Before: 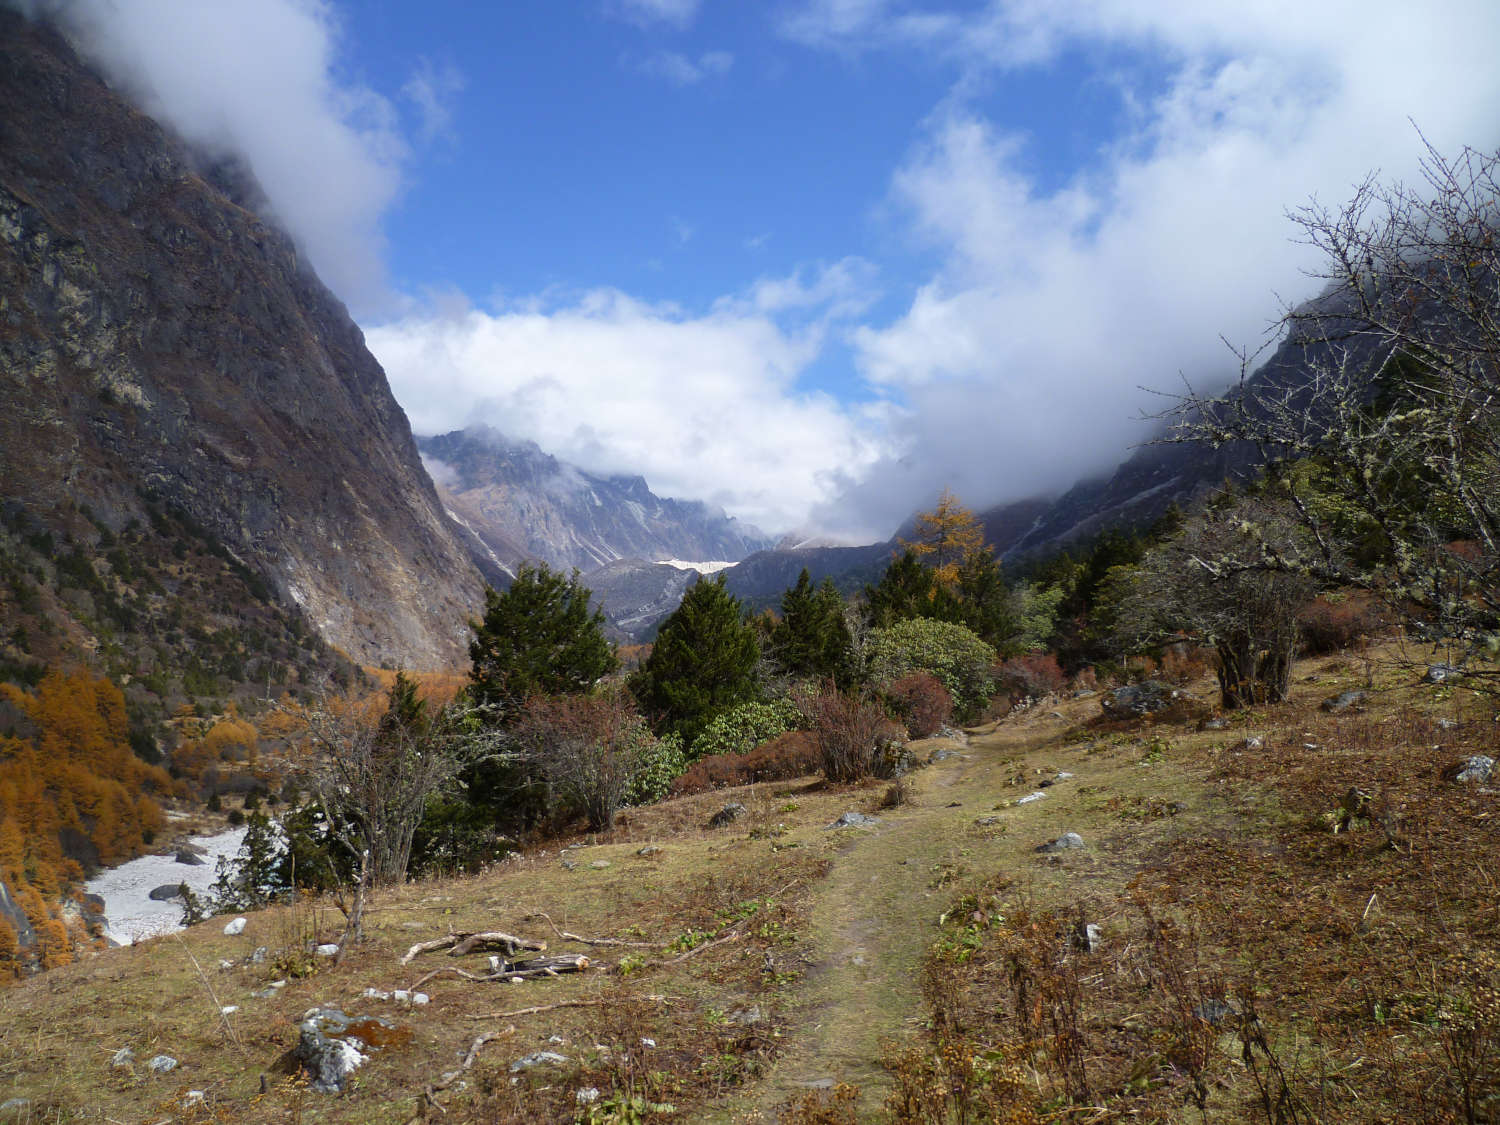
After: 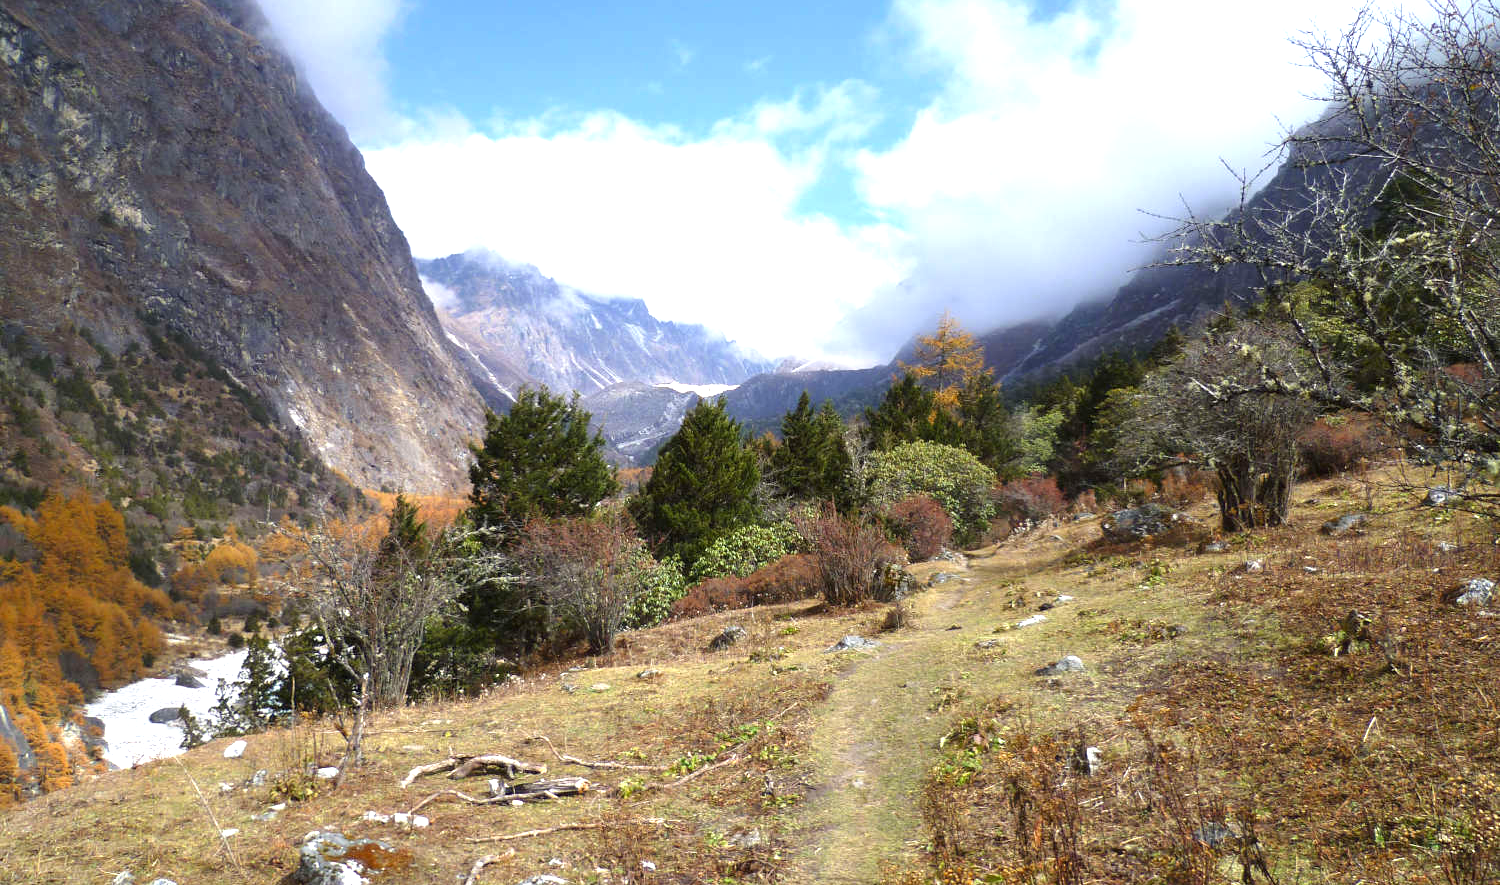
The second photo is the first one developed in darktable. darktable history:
exposure: black level correction 0, exposure 1.1 EV, compensate highlight preservation false
crop and rotate: top 15.774%, bottom 5.506%
